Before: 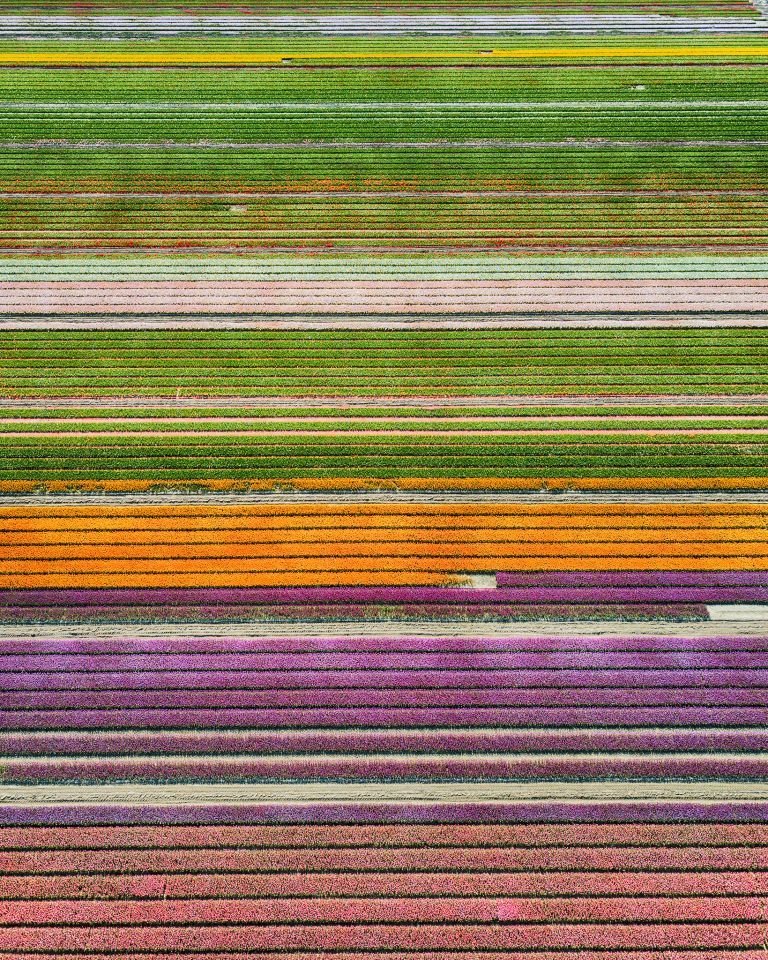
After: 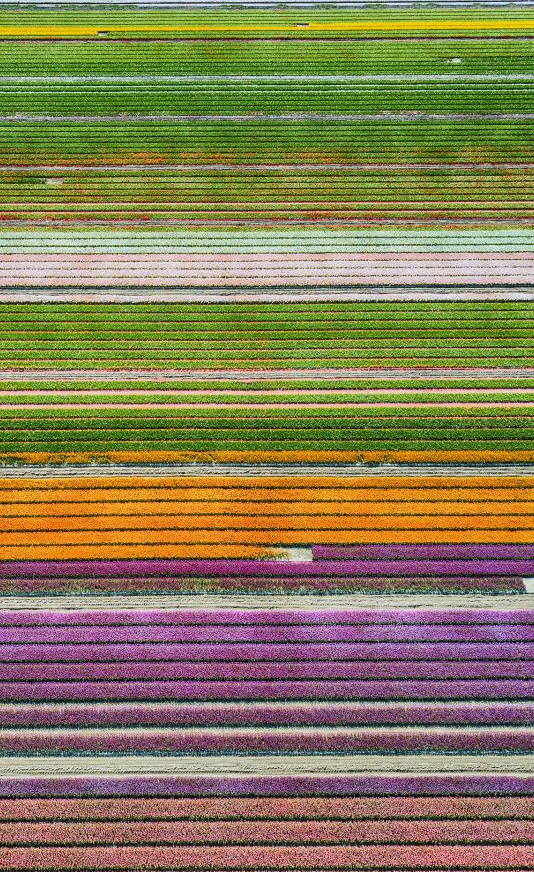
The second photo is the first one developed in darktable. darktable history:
crop and rotate: left 24.034%, top 2.838%, right 6.406%, bottom 6.299%
white balance: red 0.967, blue 1.049
tone equalizer: on, module defaults
